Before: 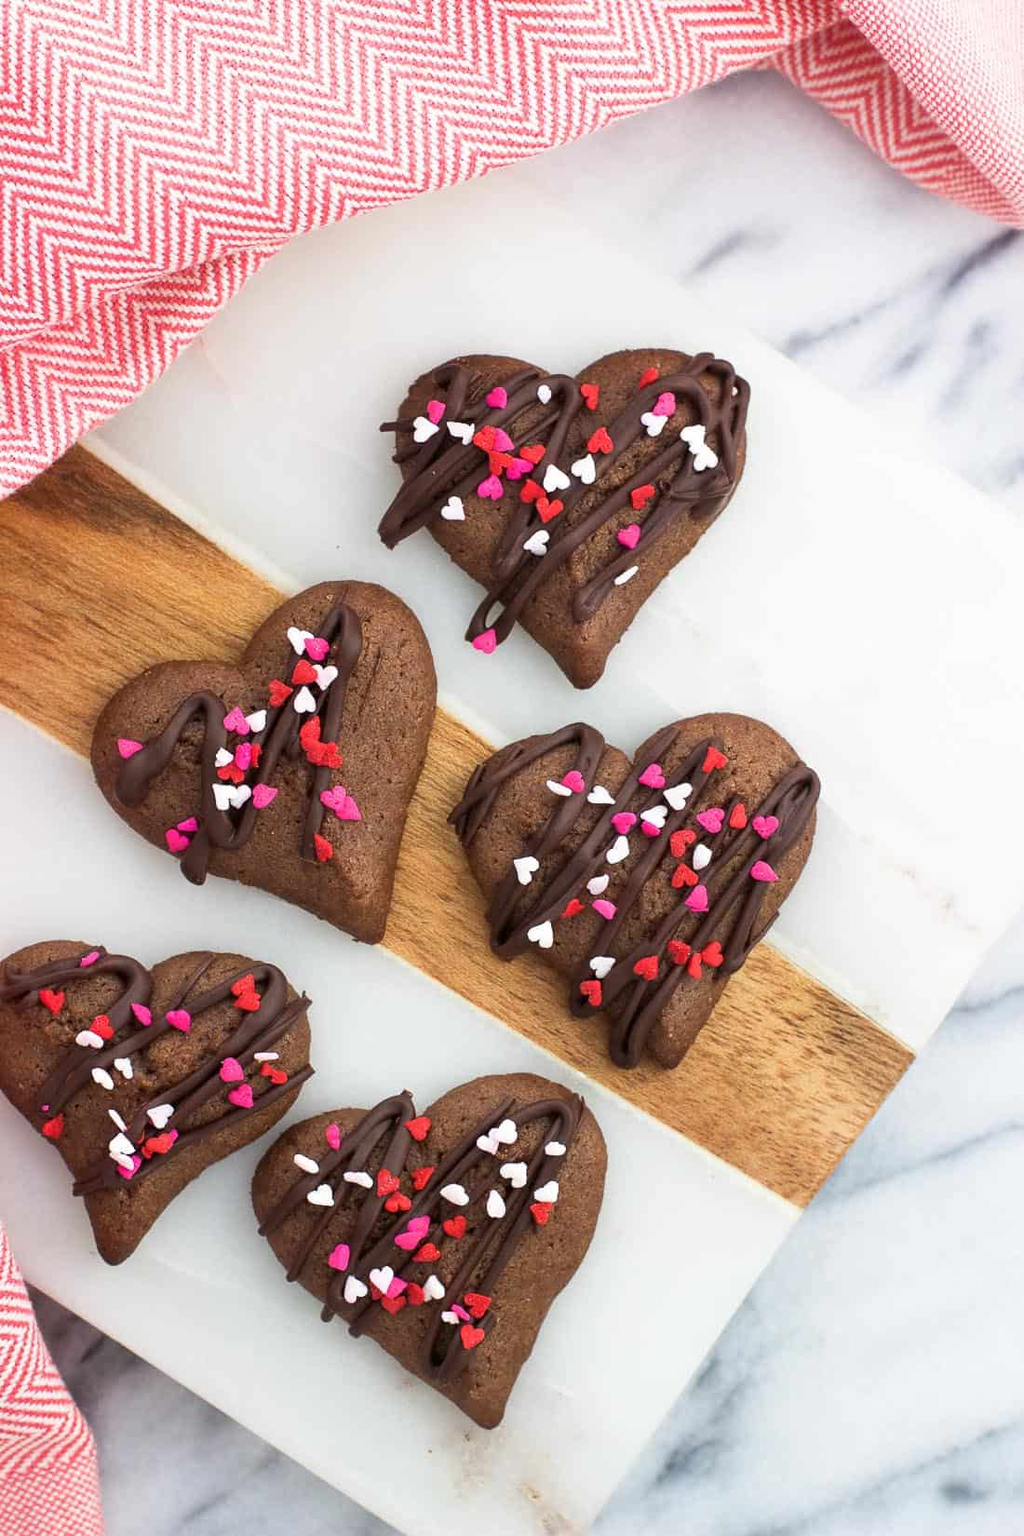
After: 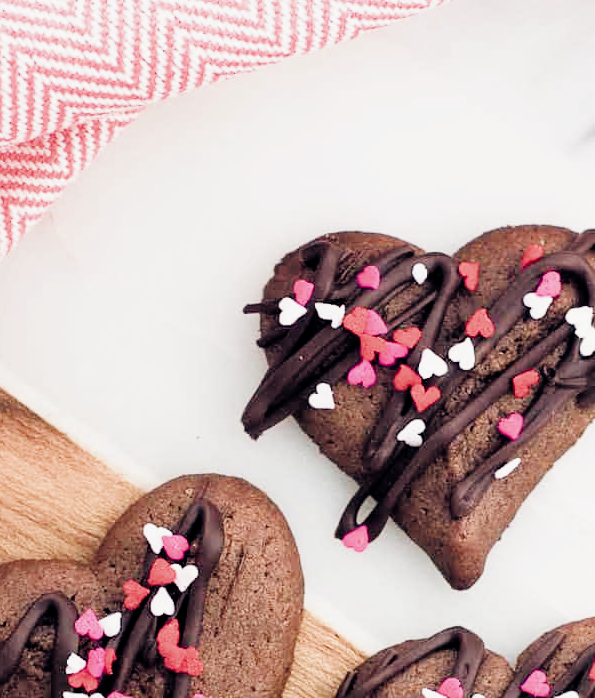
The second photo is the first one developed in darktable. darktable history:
tone equalizer: -8 EV -0.75 EV, -7 EV -0.681 EV, -6 EV -0.626 EV, -5 EV -0.415 EV, -3 EV 0.396 EV, -2 EV 0.6 EV, -1 EV 0.694 EV, +0 EV 0.72 EV
filmic rgb: black relative exposure -5.02 EV, white relative exposure 3.98 EV, hardness 2.9, contrast 1.299, add noise in highlights 0.002, color science v3 (2019), use custom middle-gray values true, contrast in highlights soft
color balance rgb: highlights gain › chroma 1.116%, highlights gain › hue 60.13°, global offset › chroma 0.258%, global offset › hue 256.15°, perceptual saturation grading › global saturation 20%, perceptual saturation grading › highlights -49.655%, perceptual saturation grading › shadows 24.456%
crop: left 15%, top 9.093%, right 30.827%, bottom 48.584%
